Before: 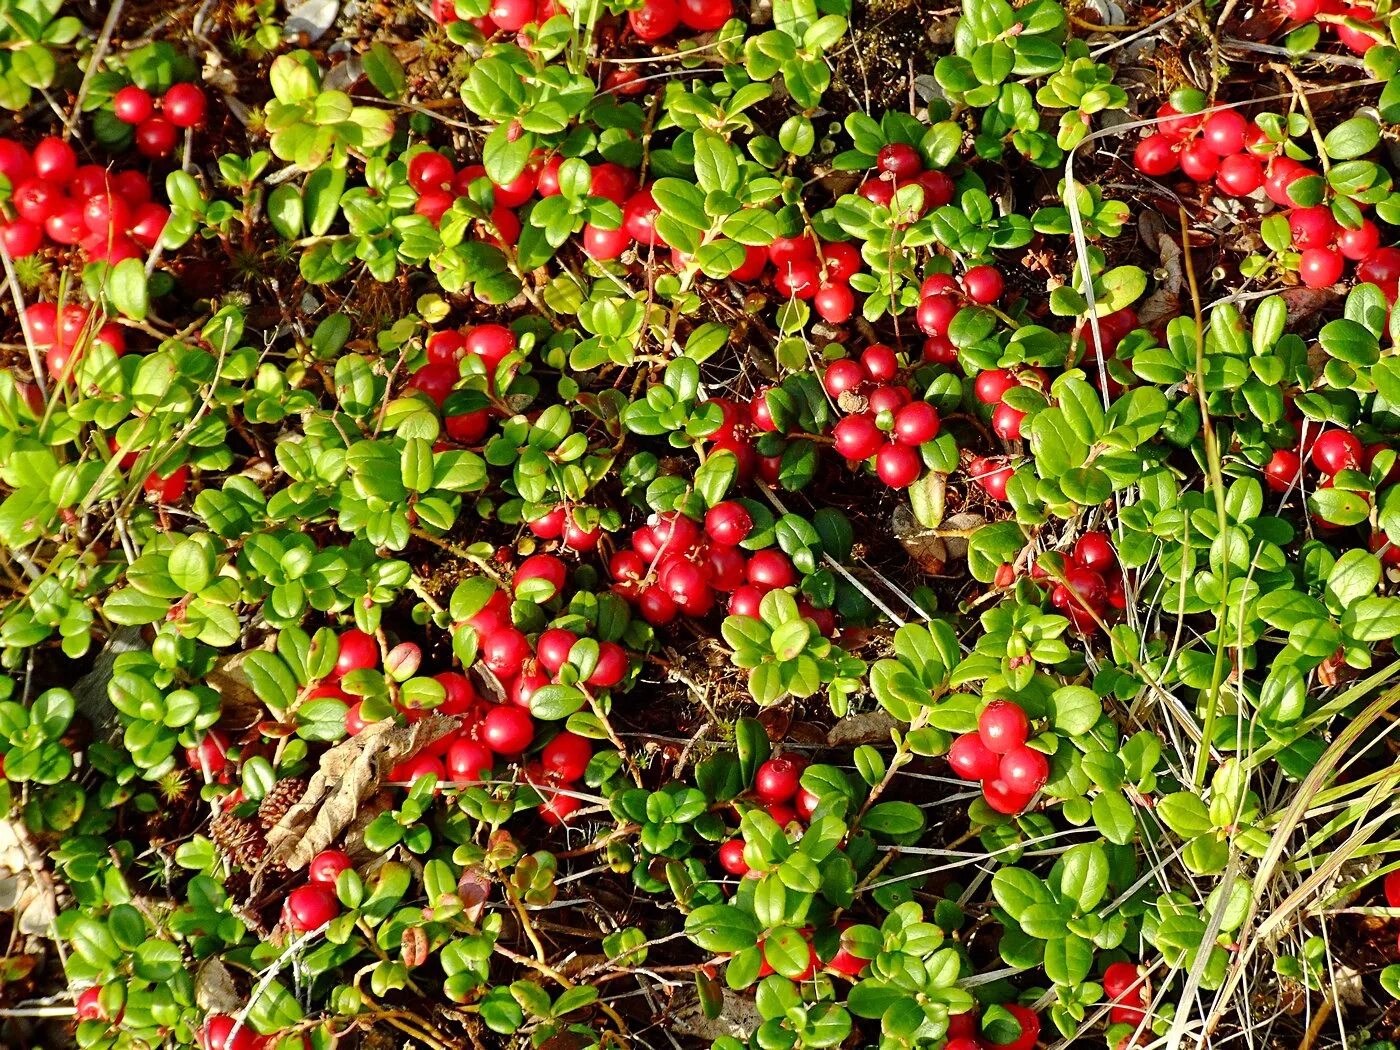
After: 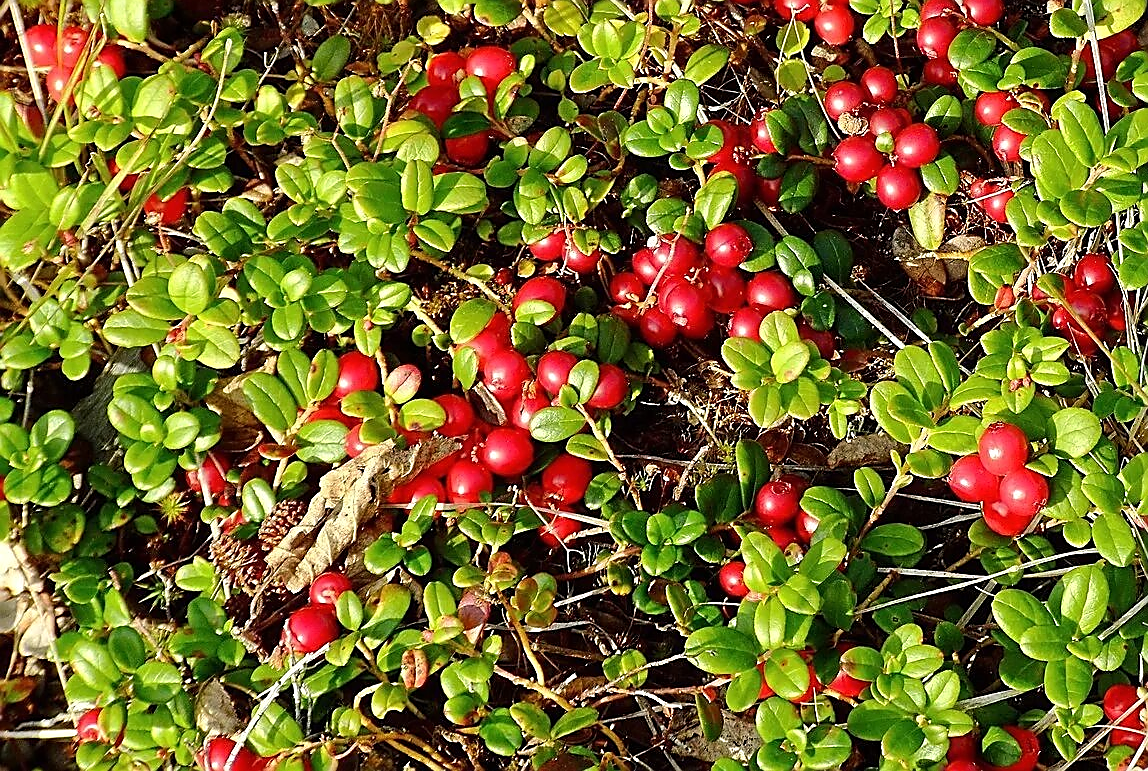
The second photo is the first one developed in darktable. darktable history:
shadows and highlights: shadows -8.93, white point adjustment 1.37, highlights 8.5
crop: top 26.479%, right 17.978%
sharpen: radius 1.358, amount 1.238, threshold 0.607
